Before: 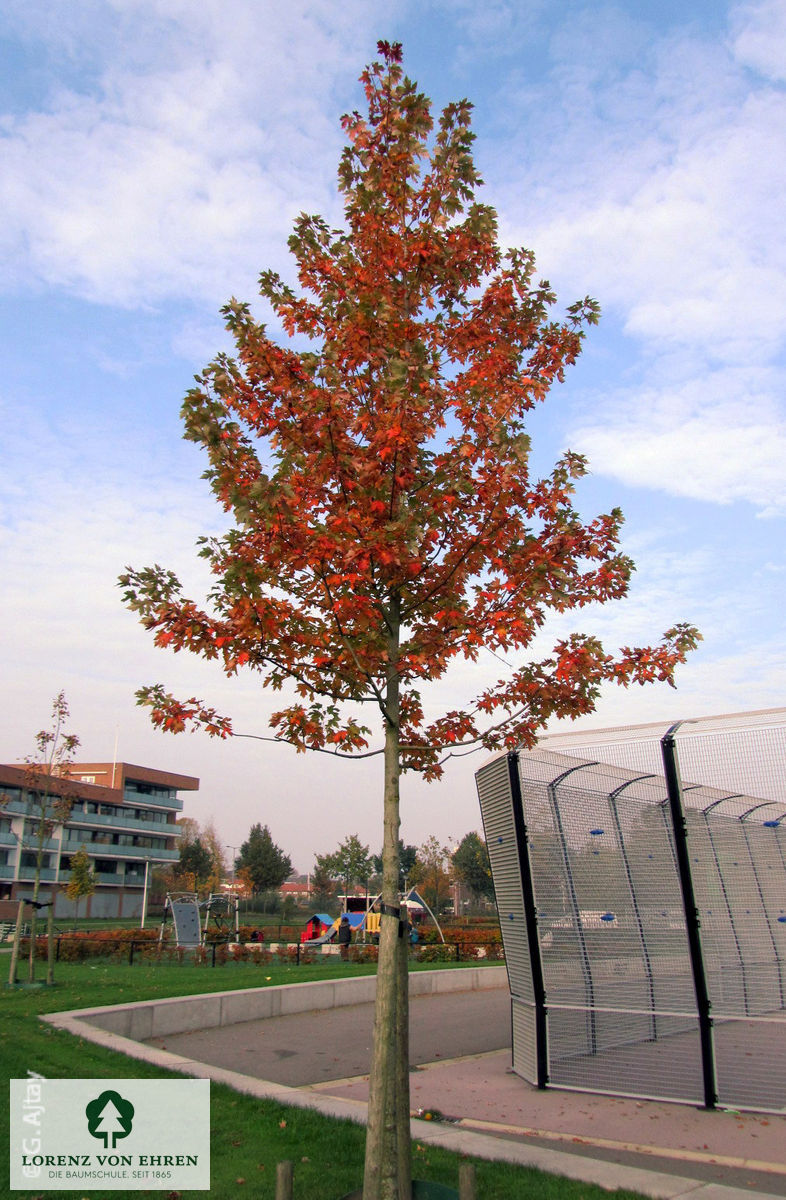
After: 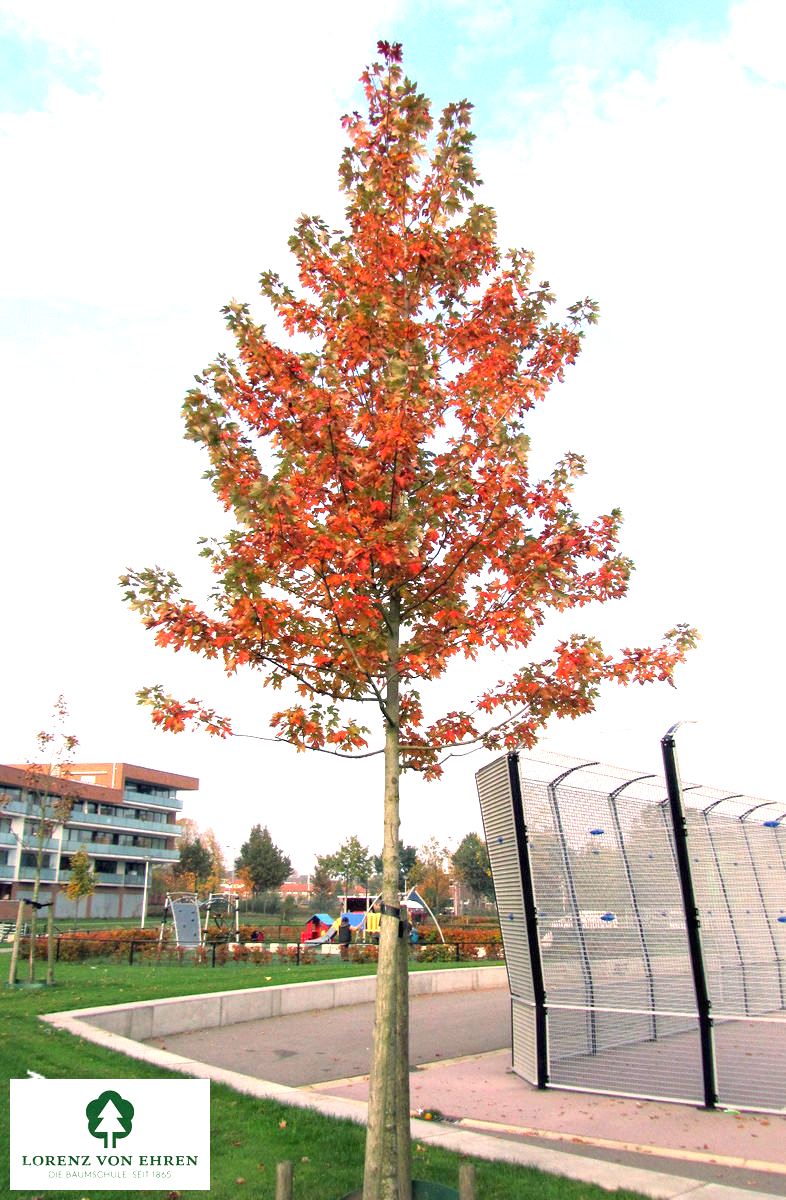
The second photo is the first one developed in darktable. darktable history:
exposure: black level correction 0, exposure 1.382 EV, compensate highlight preservation false
